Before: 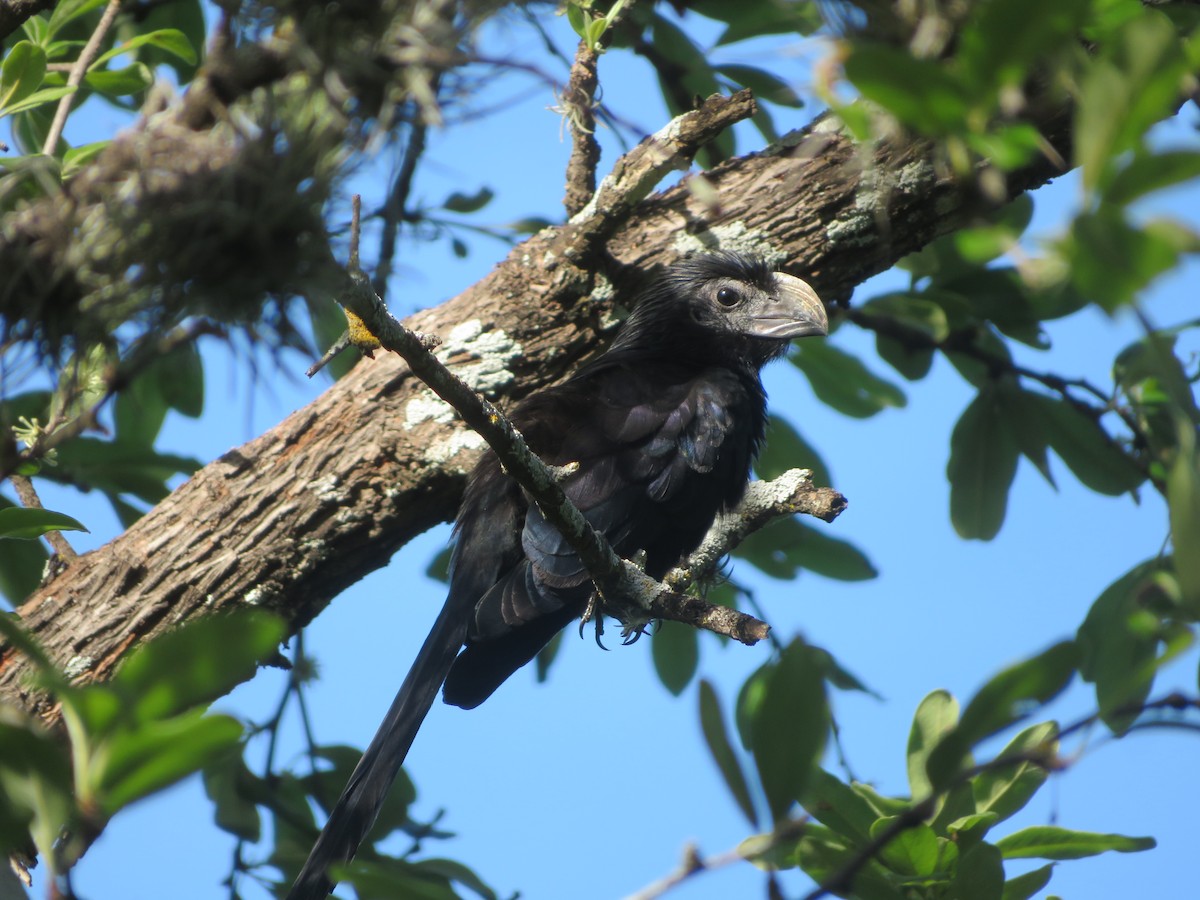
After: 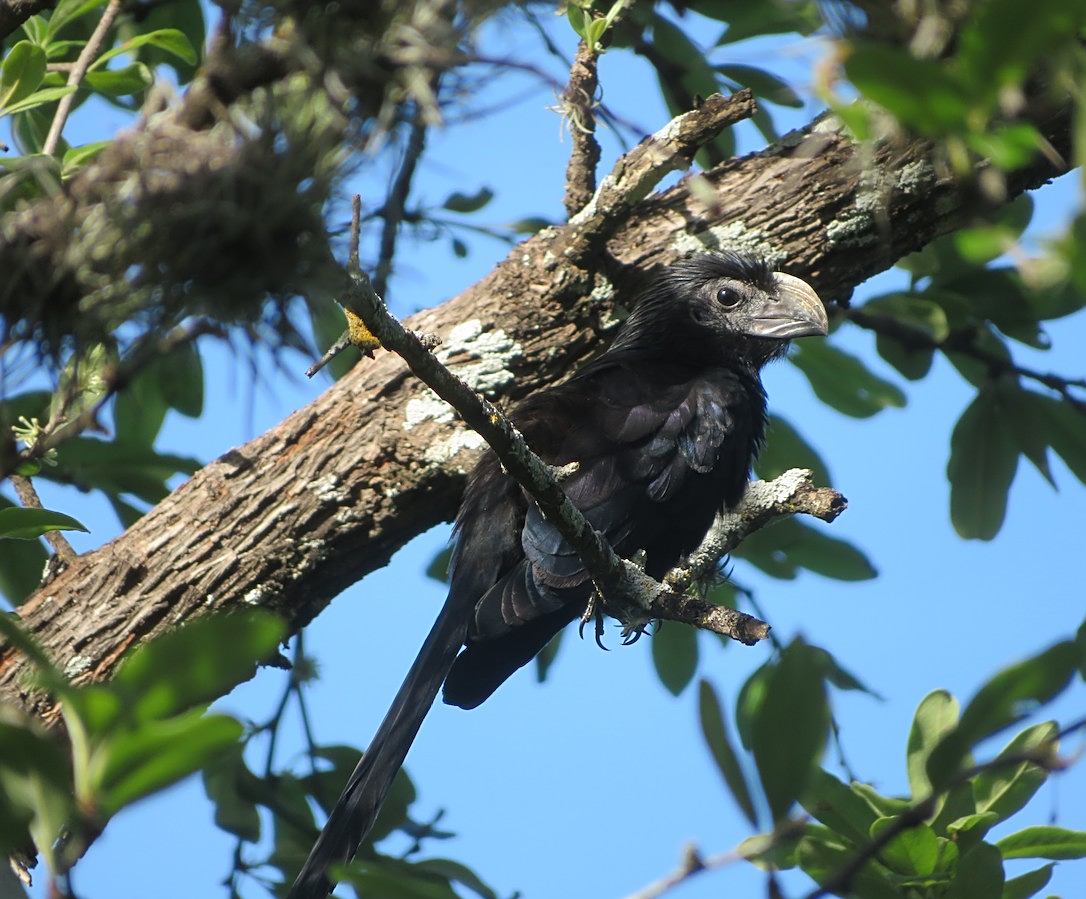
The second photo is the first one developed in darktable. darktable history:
crop: right 9.475%, bottom 0.048%
sharpen: on, module defaults
